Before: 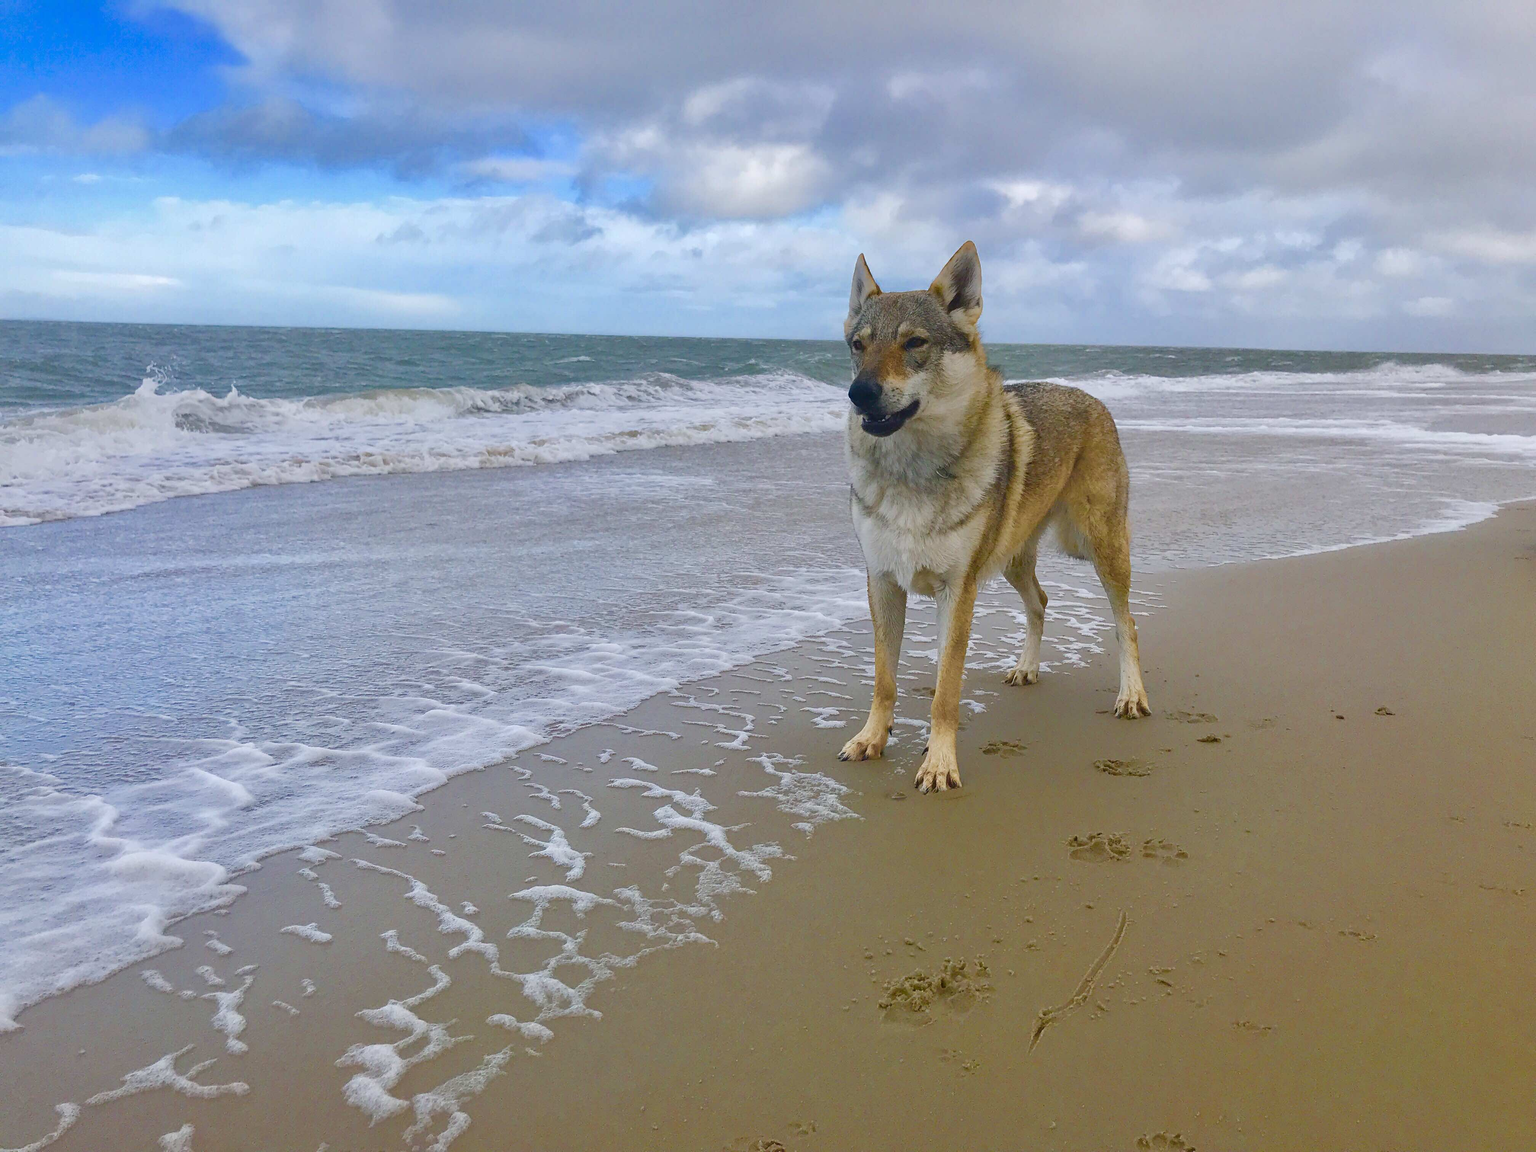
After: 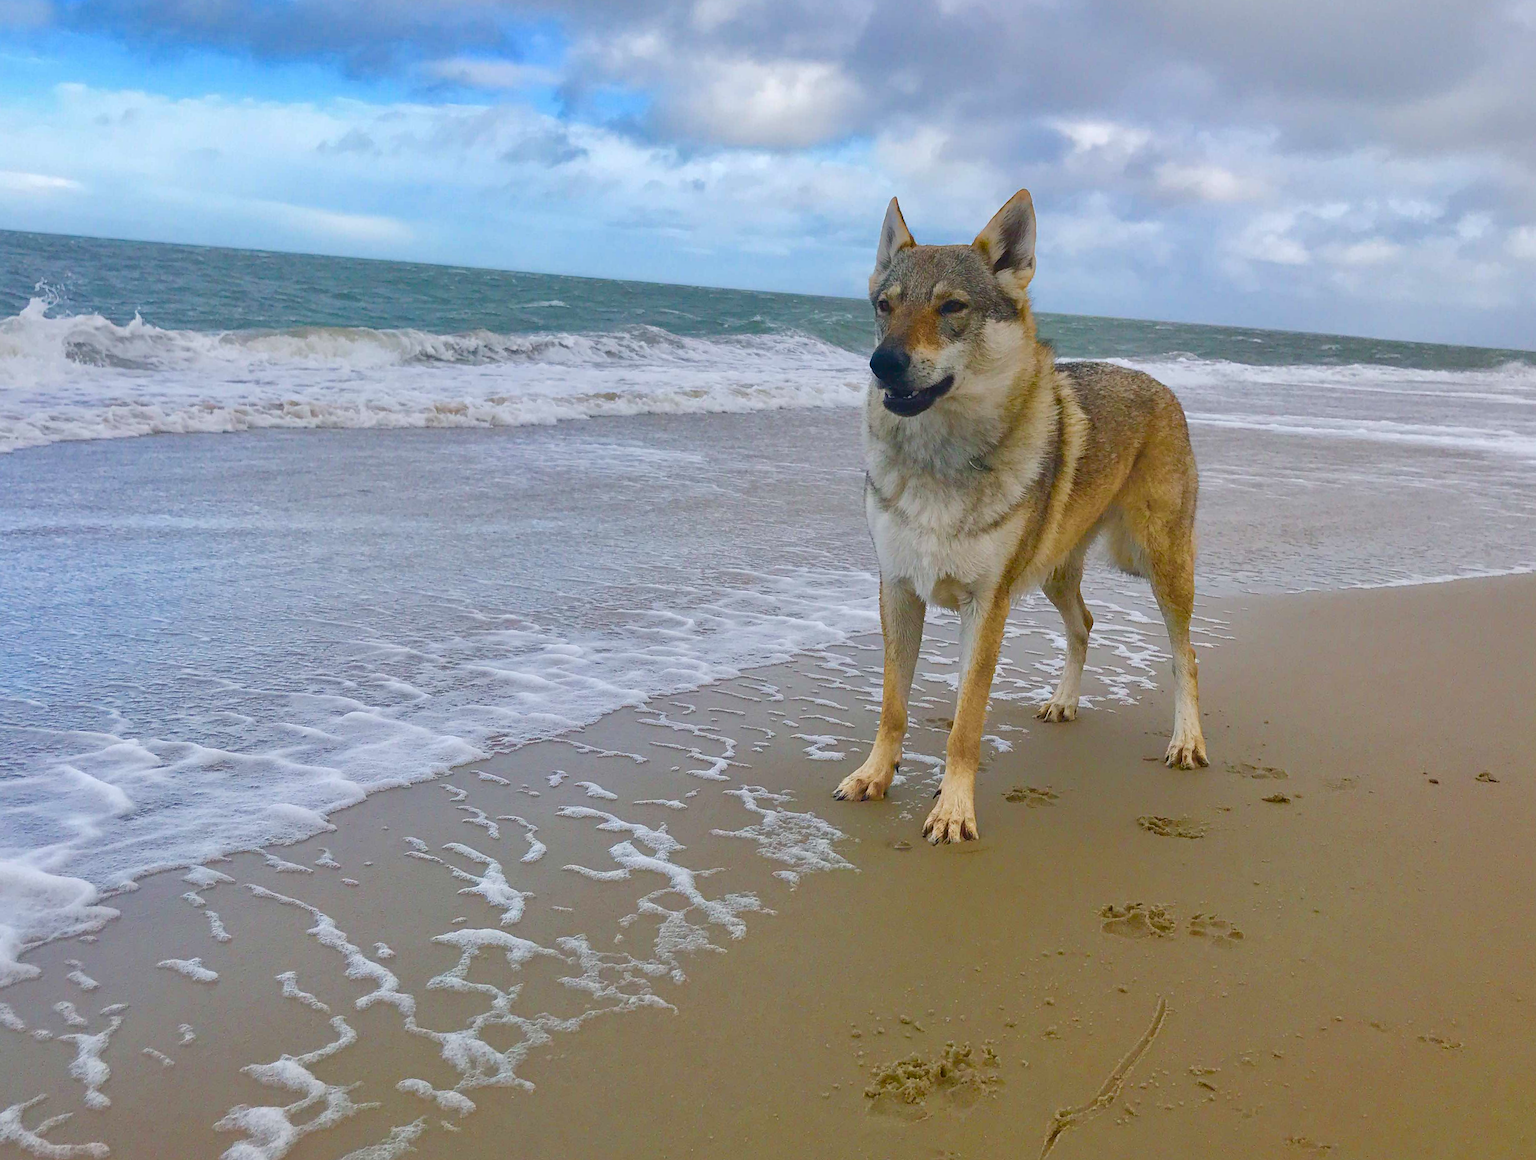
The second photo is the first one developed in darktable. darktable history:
crop and rotate: angle -3.22°, left 5.438%, top 5.157%, right 4.611%, bottom 4.17%
